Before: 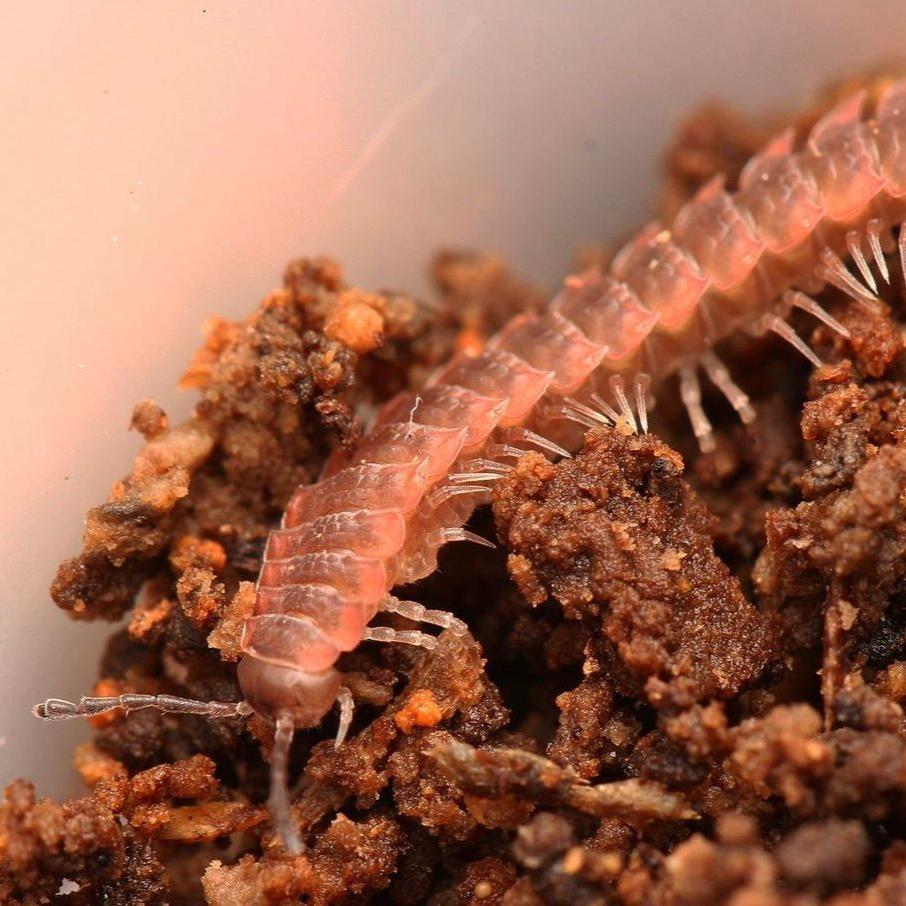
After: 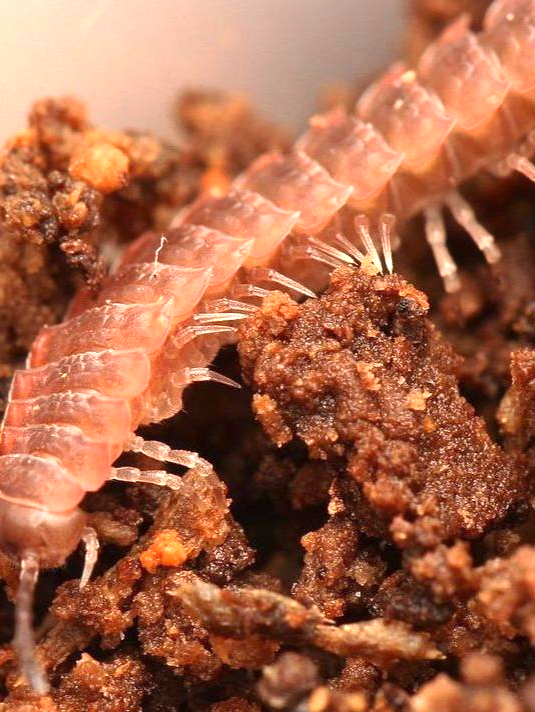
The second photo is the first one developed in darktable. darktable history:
crop and rotate: left 28.256%, top 17.734%, right 12.656%, bottom 3.573%
exposure: black level correction 0, exposure 0.7 EV, compensate exposure bias true, compensate highlight preservation false
